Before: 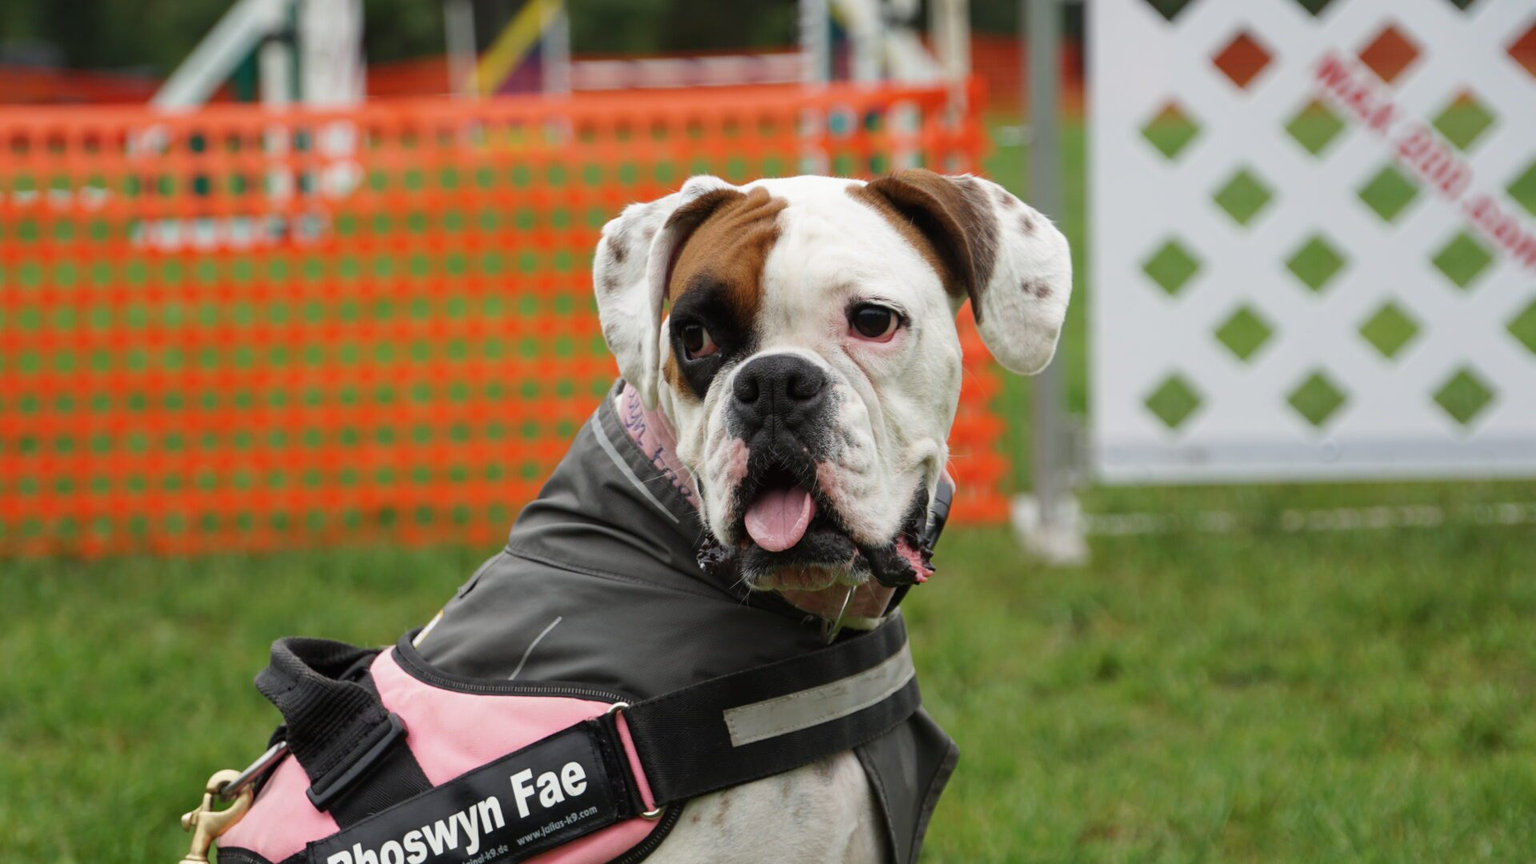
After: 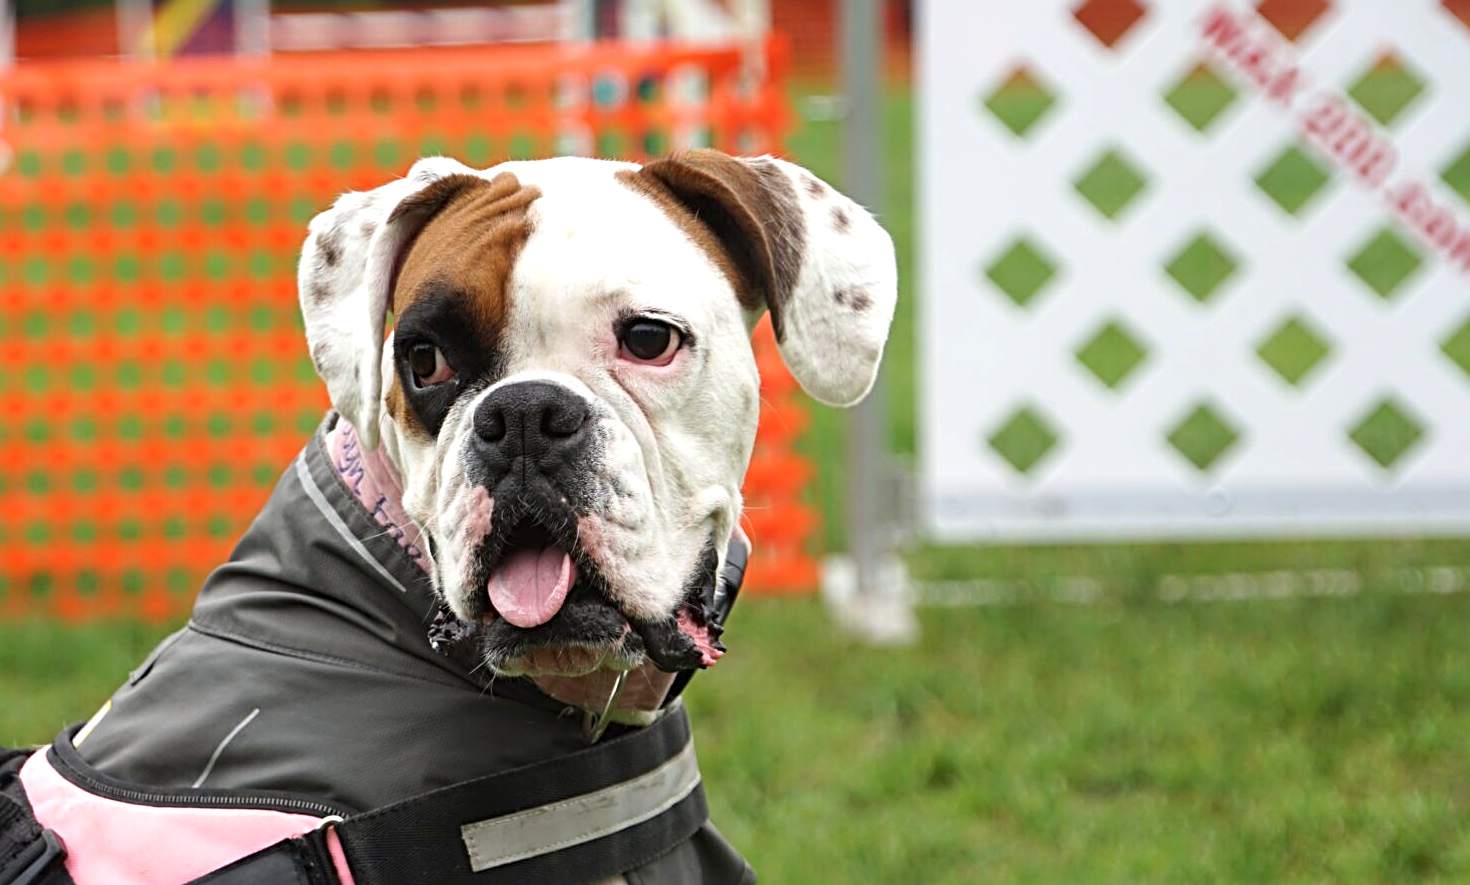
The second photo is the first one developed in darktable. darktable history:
exposure: black level correction 0, exposure 0.5 EV, compensate exposure bias true, compensate highlight preservation false
crop: left 23.095%, top 5.827%, bottom 11.854%
sharpen: radius 4
